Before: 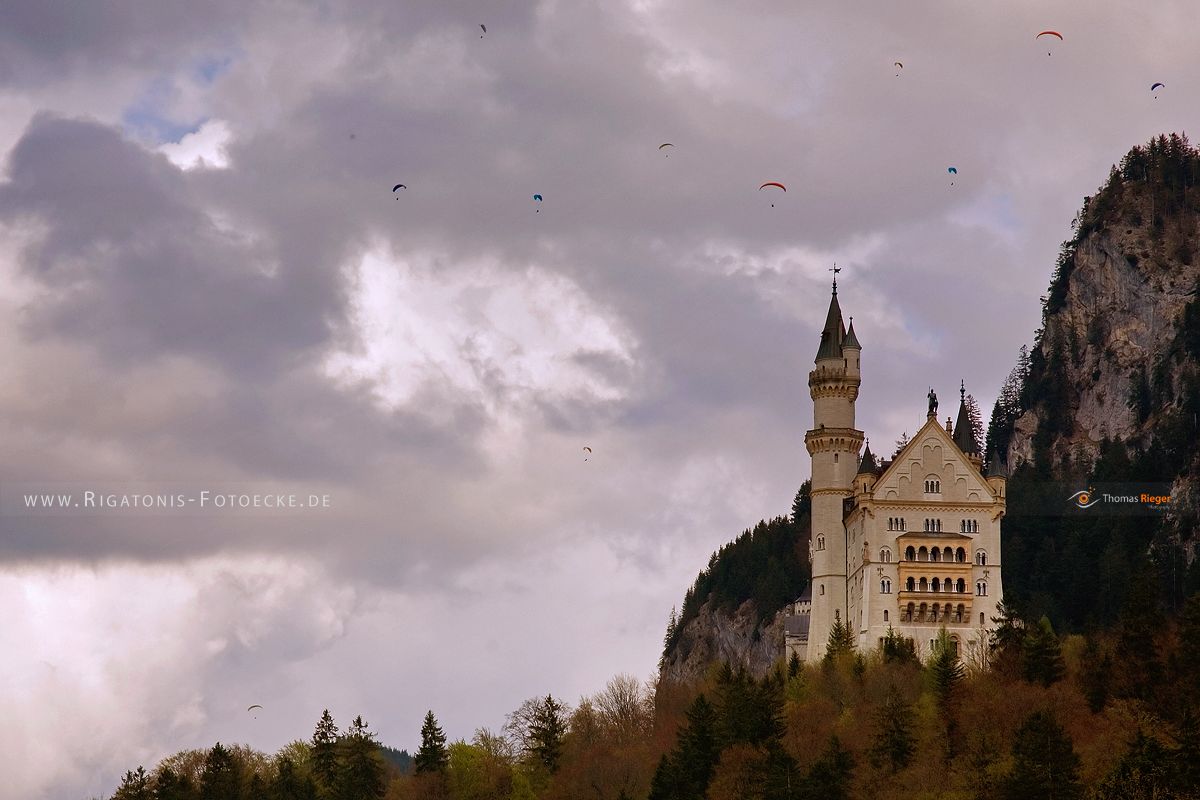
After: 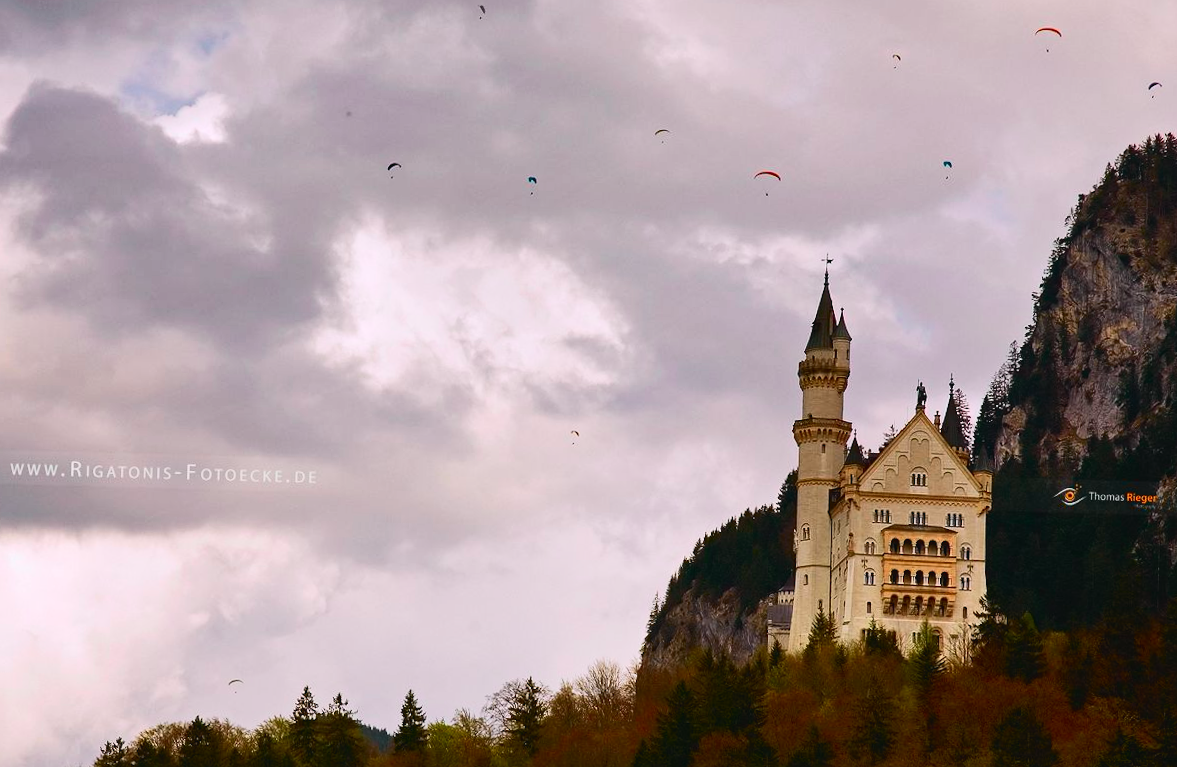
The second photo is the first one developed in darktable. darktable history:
rotate and perspective: rotation 1.57°, crop left 0.018, crop right 0.982, crop top 0.039, crop bottom 0.961
tone curve: curves: ch0 [(0, 0.028) (0.037, 0.05) (0.123, 0.108) (0.19, 0.164) (0.269, 0.247) (0.475, 0.533) (0.595, 0.695) (0.718, 0.823) (0.855, 0.913) (1, 0.982)]; ch1 [(0, 0) (0.243, 0.245) (0.427, 0.41) (0.493, 0.481) (0.505, 0.502) (0.536, 0.545) (0.56, 0.582) (0.611, 0.644) (0.769, 0.807) (1, 1)]; ch2 [(0, 0) (0.249, 0.216) (0.349, 0.321) (0.424, 0.442) (0.476, 0.483) (0.498, 0.499) (0.517, 0.519) (0.532, 0.55) (0.569, 0.608) (0.614, 0.661) (0.706, 0.75) (0.808, 0.809) (0.991, 0.968)], color space Lab, independent channels, preserve colors none
